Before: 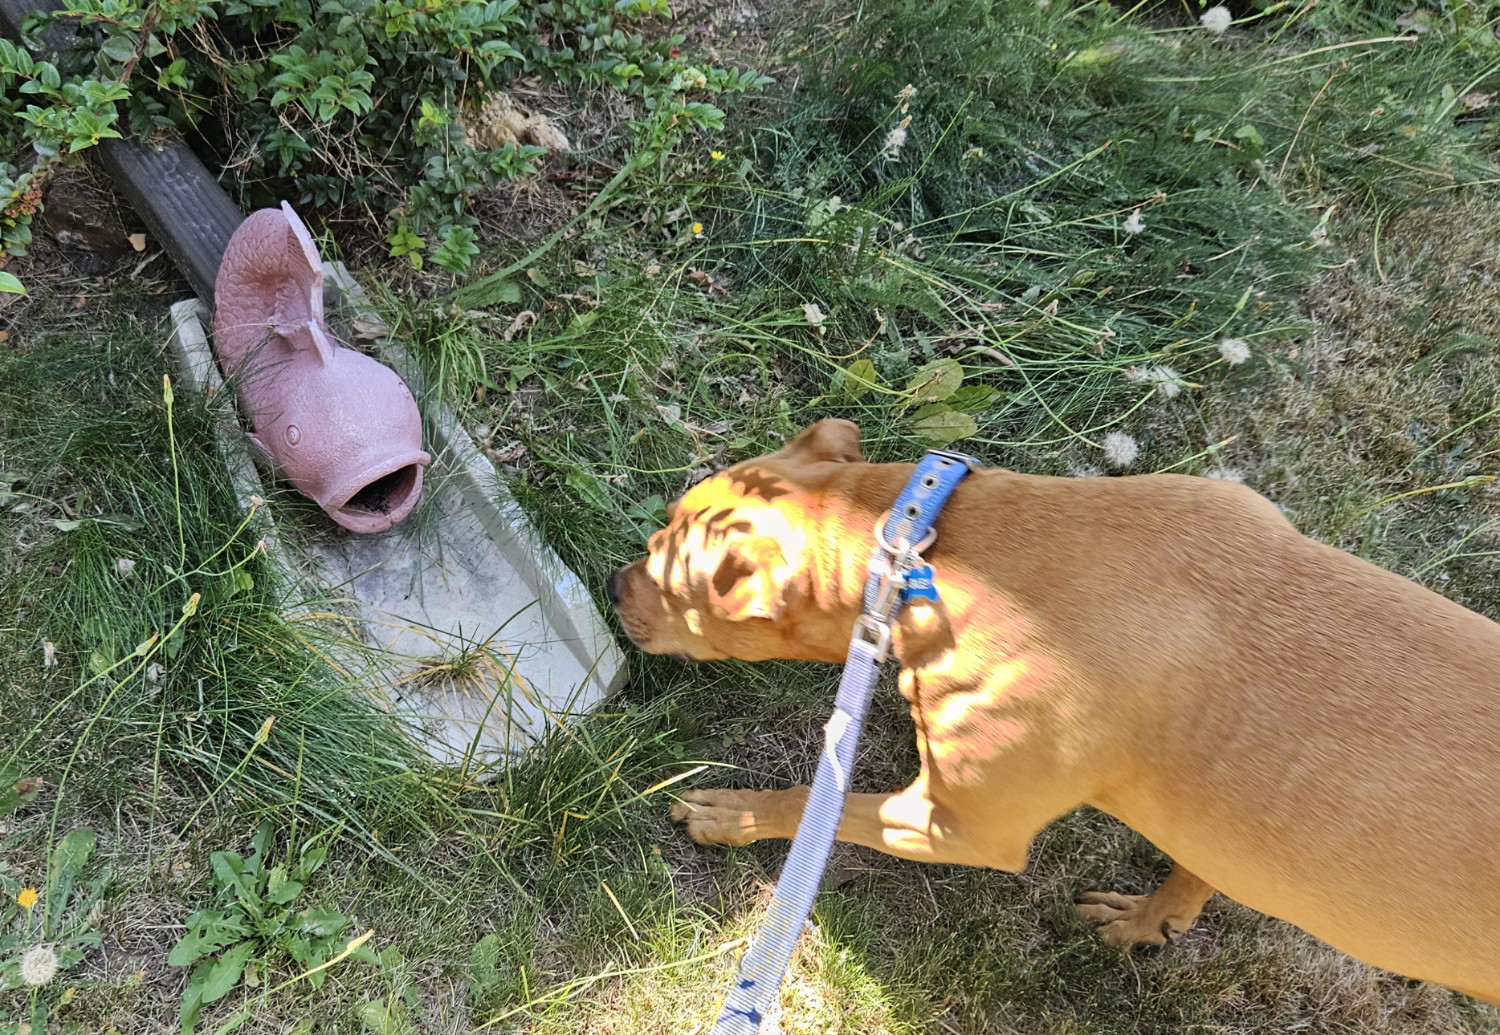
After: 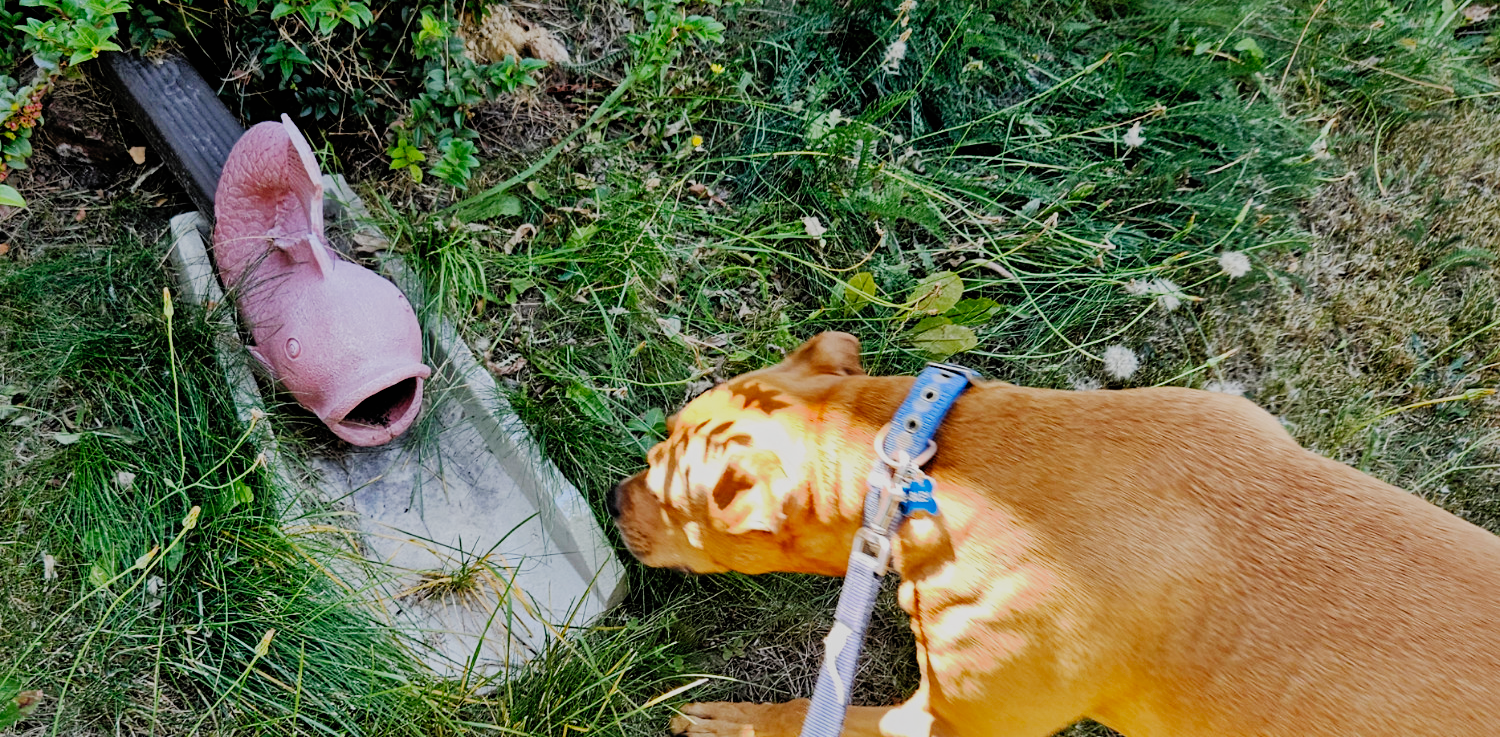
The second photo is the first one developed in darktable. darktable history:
crop and rotate: top 8.496%, bottom 20.23%
shadows and highlights: on, module defaults
filmic rgb: black relative exposure -4.99 EV, white relative exposure 3.96 EV, hardness 2.9, contrast 1.401, preserve chrominance no, color science v3 (2019), use custom middle-gray values true
